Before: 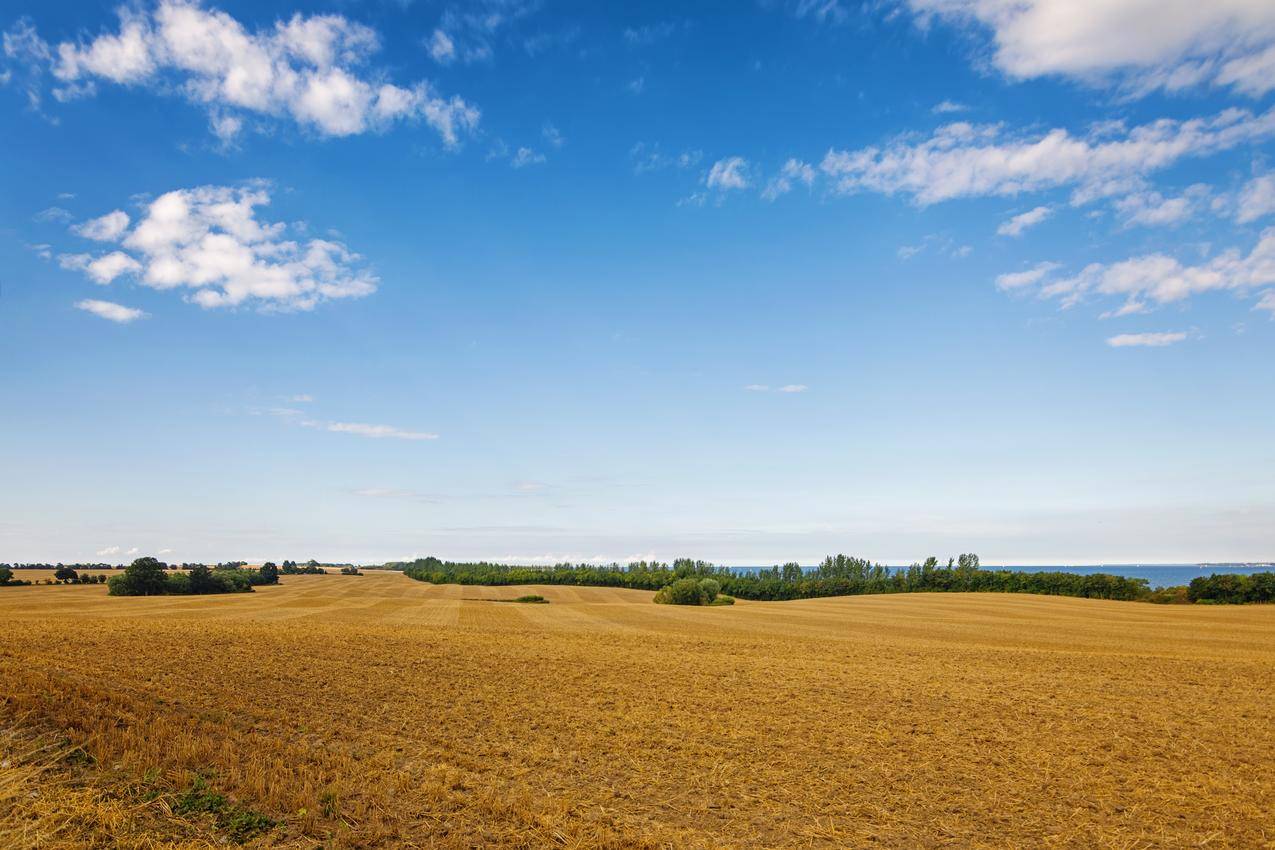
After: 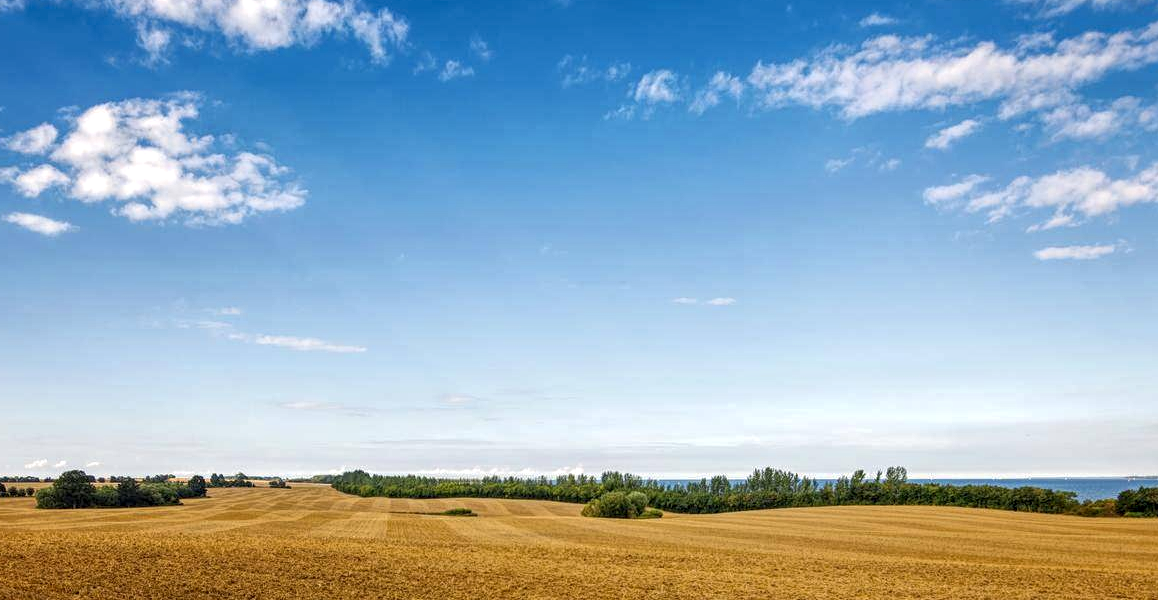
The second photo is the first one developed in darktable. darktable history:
local contrast: highlights 102%, shadows 99%, detail 200%, midtone range 0.2
crop: left 5.661%, top 10.245%, right 3.494%, bottom 19.124%
